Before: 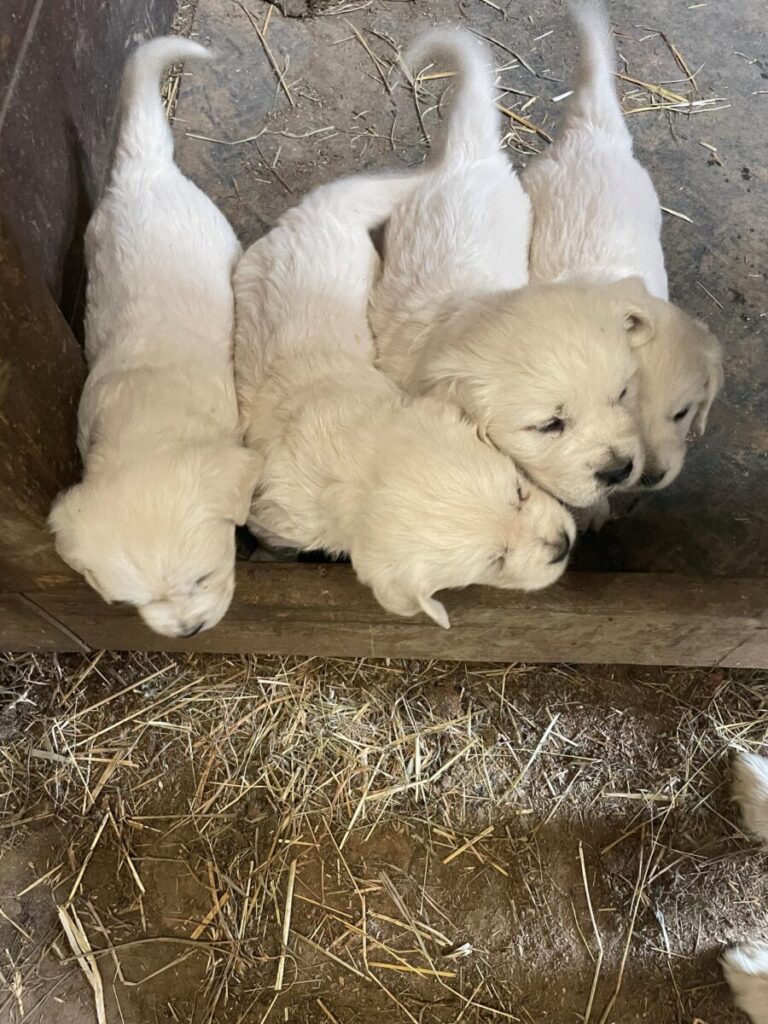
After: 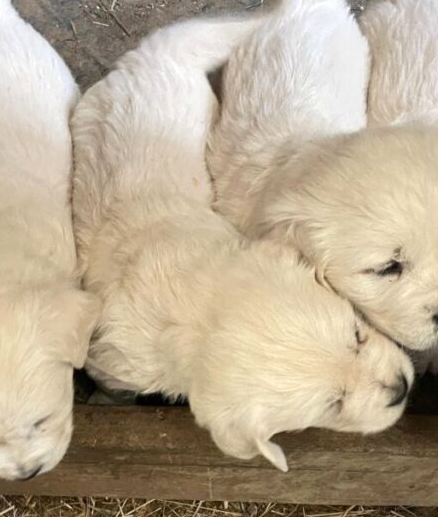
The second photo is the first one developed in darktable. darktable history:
color zones: curves: ch1 [(0.25, 0.5) (0.747, 0.71)]
crop: left 21.108%, top 15.417%, right 21.749%, bottom 34.087%
levels: levels [0, 0.48, 0.961]
